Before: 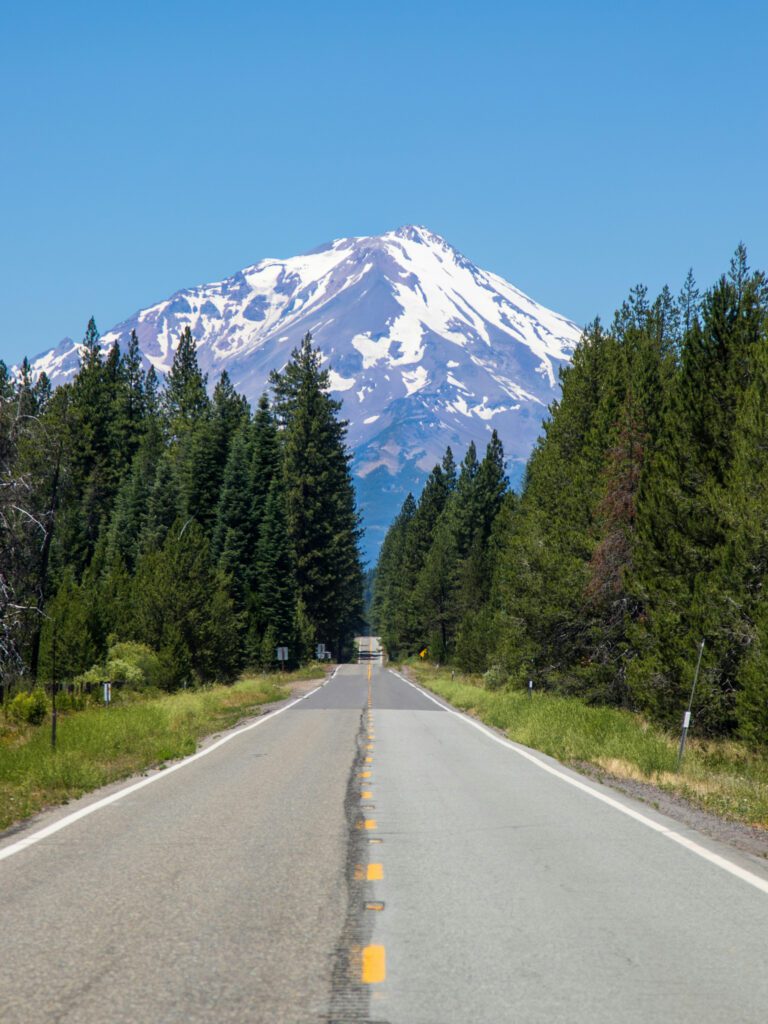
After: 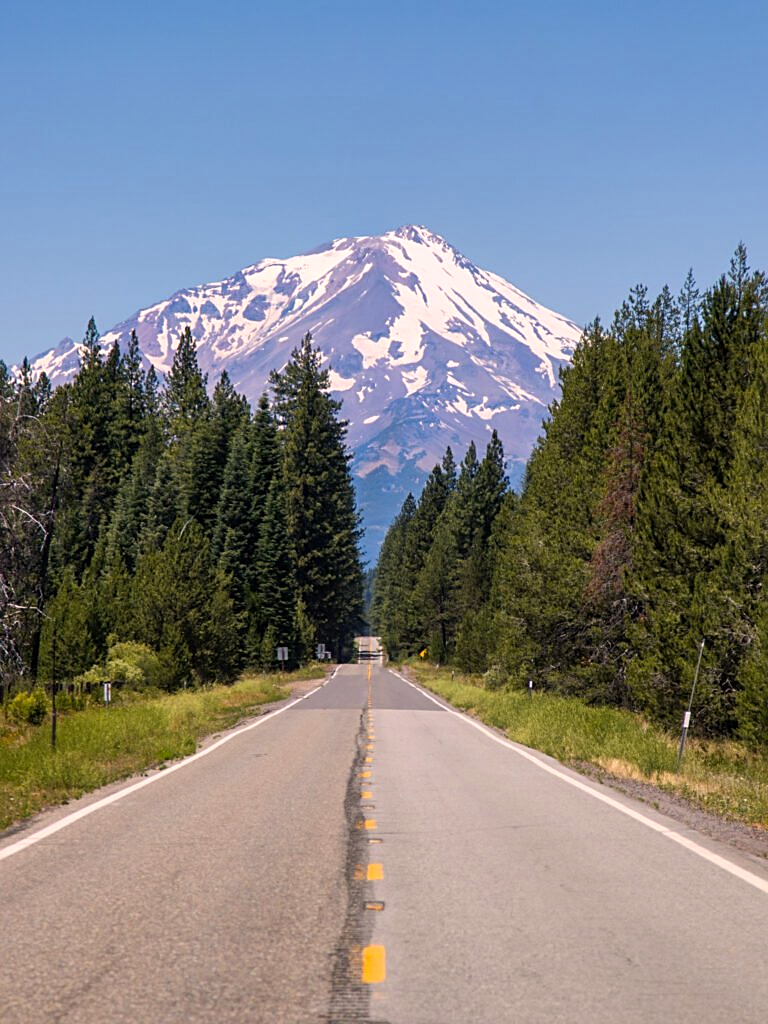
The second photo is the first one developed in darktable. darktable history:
color calibration: output R [1.063, -0.012, -0.003, 0], output B [-0.079, 0.047, 1, 0], x 0.342, y 0.356, temperature 5130.54 K
sharpen: on, module defaults
shadows and highlights: radius 136.5, soften with gaussian
